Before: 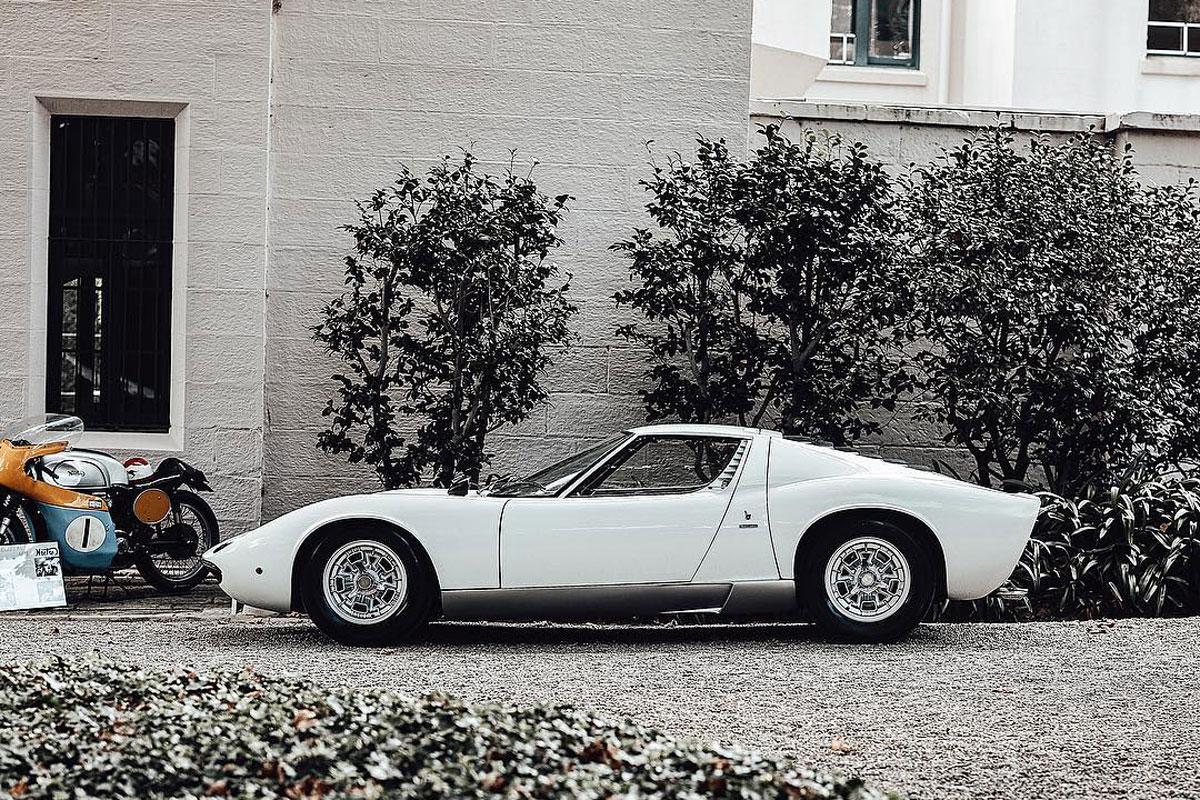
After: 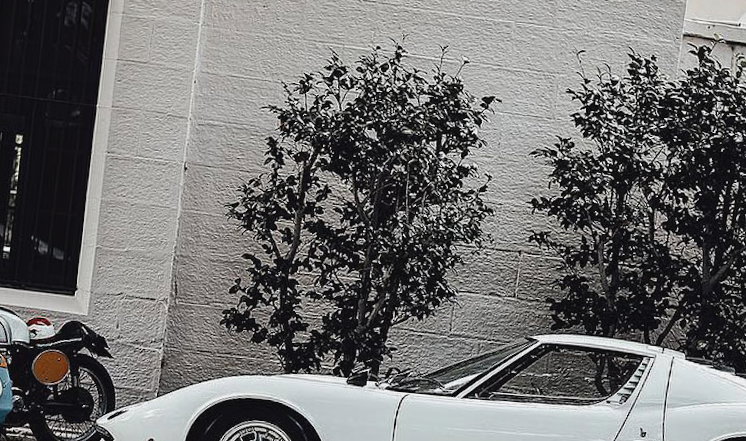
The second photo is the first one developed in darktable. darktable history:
crop and rotate: angle -5.46°, left 1.99%, top 6.865%, right 27.226%, bottom 30.324%
contrast brightness saturation: contrast -0.069, brightness -0.043, saturation -0.113
